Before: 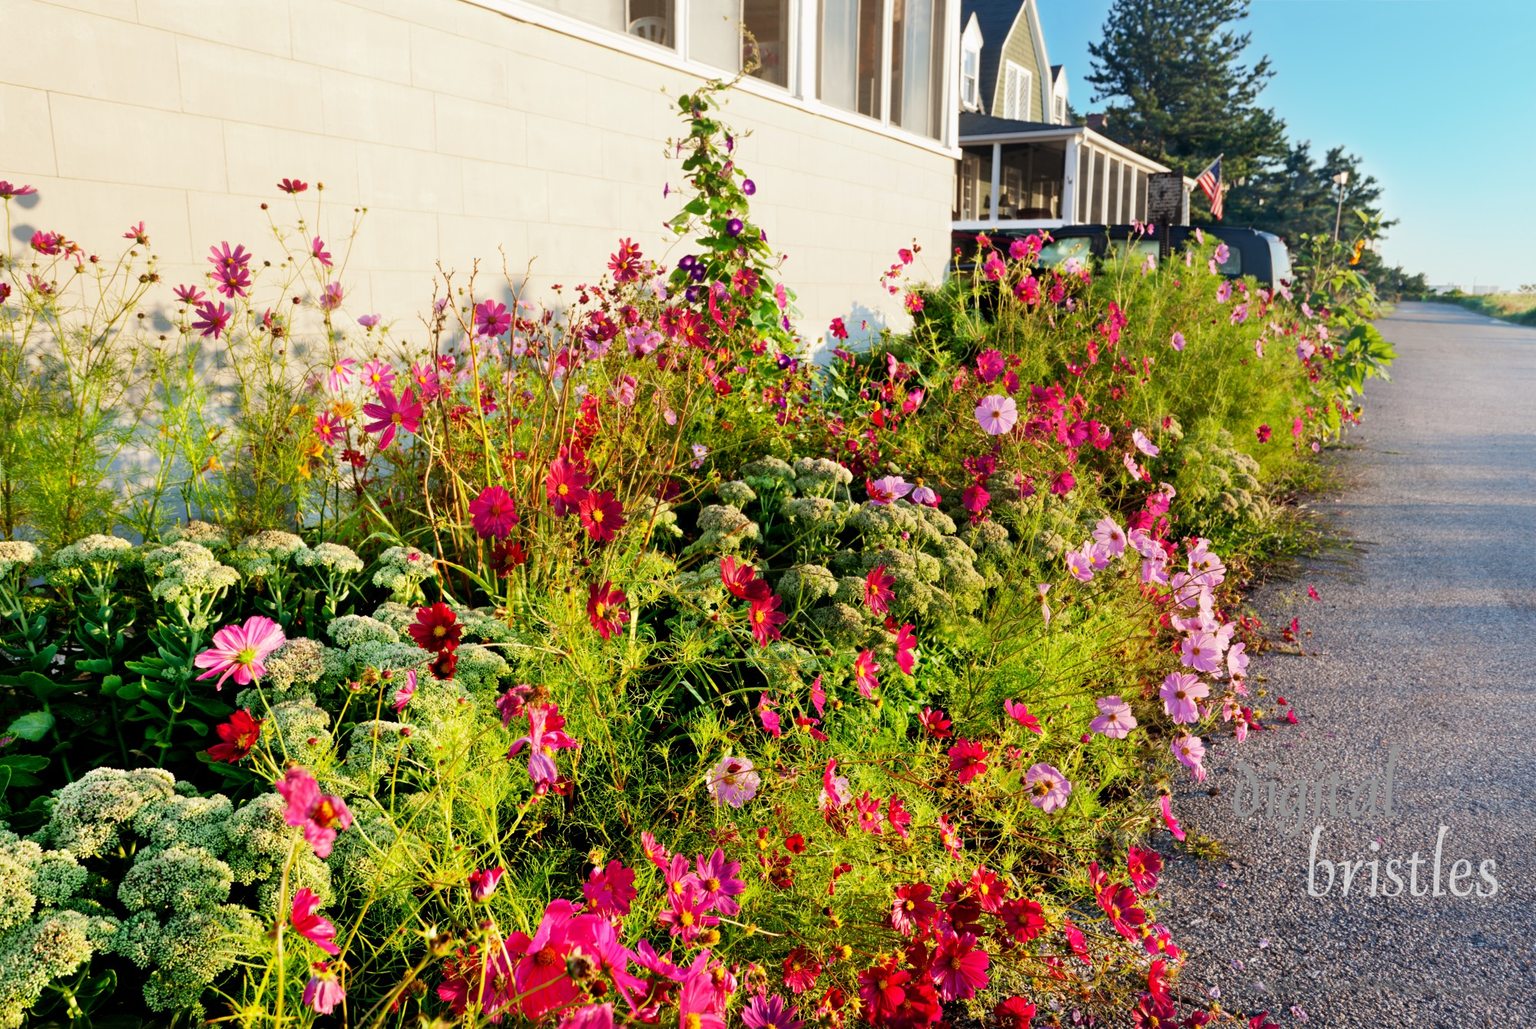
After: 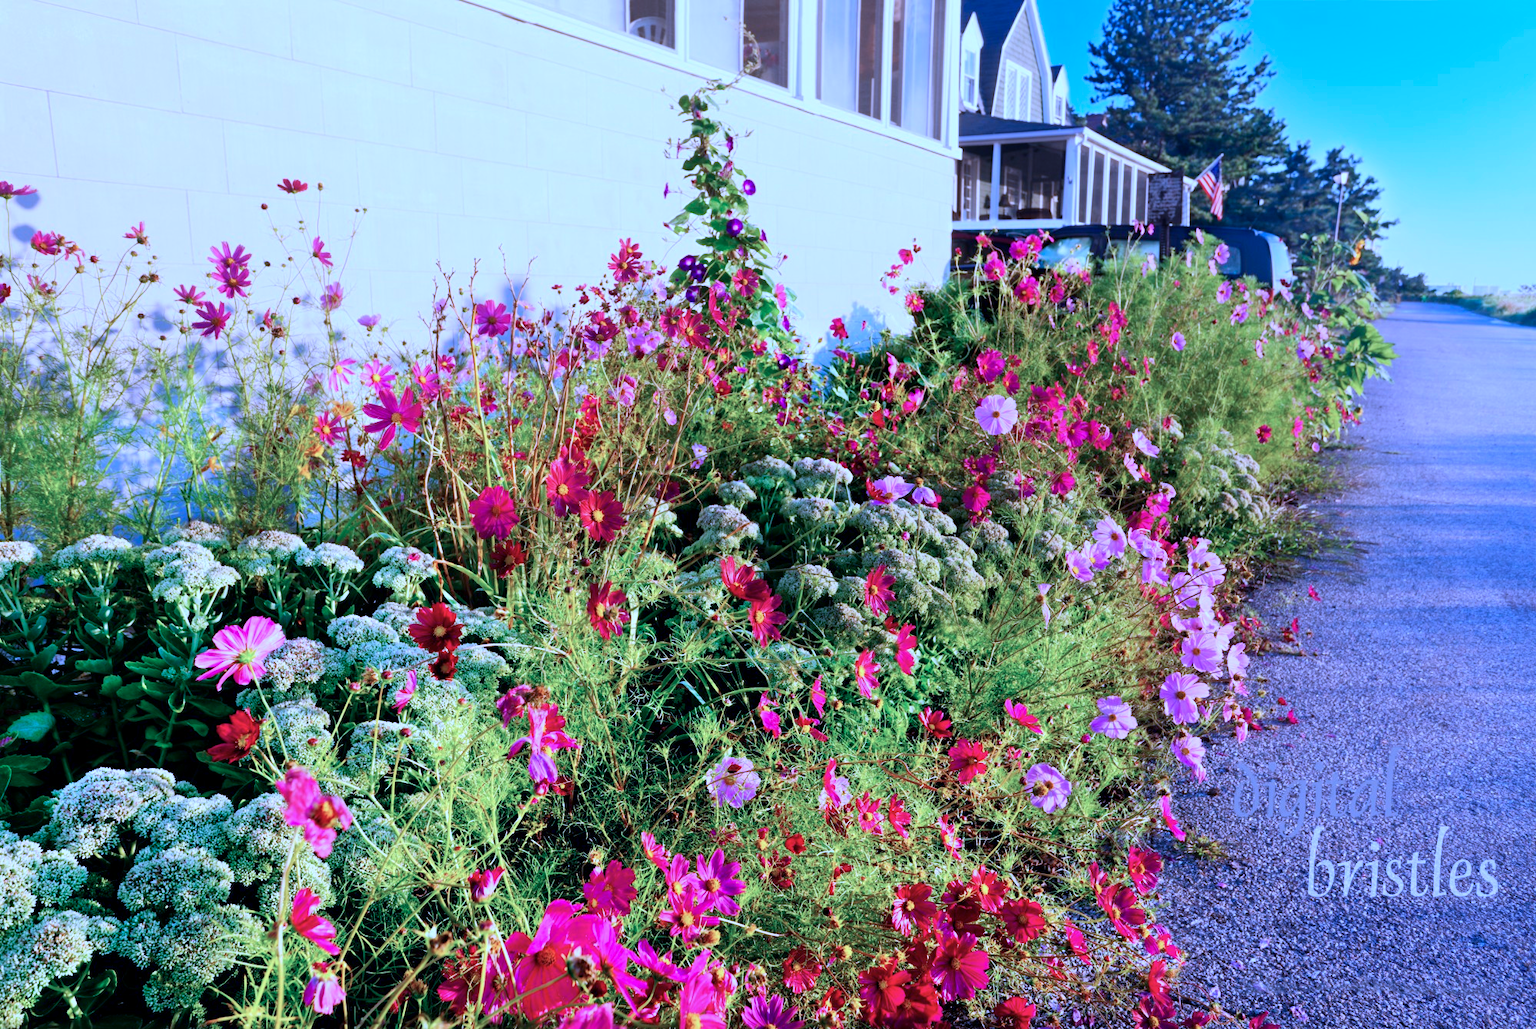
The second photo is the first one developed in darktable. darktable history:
white balance: red 1.009, blue 0.985
color calibration: output R [1.063, -0.012, -0.003, 0], output B [-0.079, 0.047, 1, 0], illuminant custom, x 0.46, y 0.43, temperature 2642.66 K
tone equalizer: on, module defaults
local contrast: mode bilateral grid, contrast 15, coarseness 36, detail 105%, midtone range 0.2
